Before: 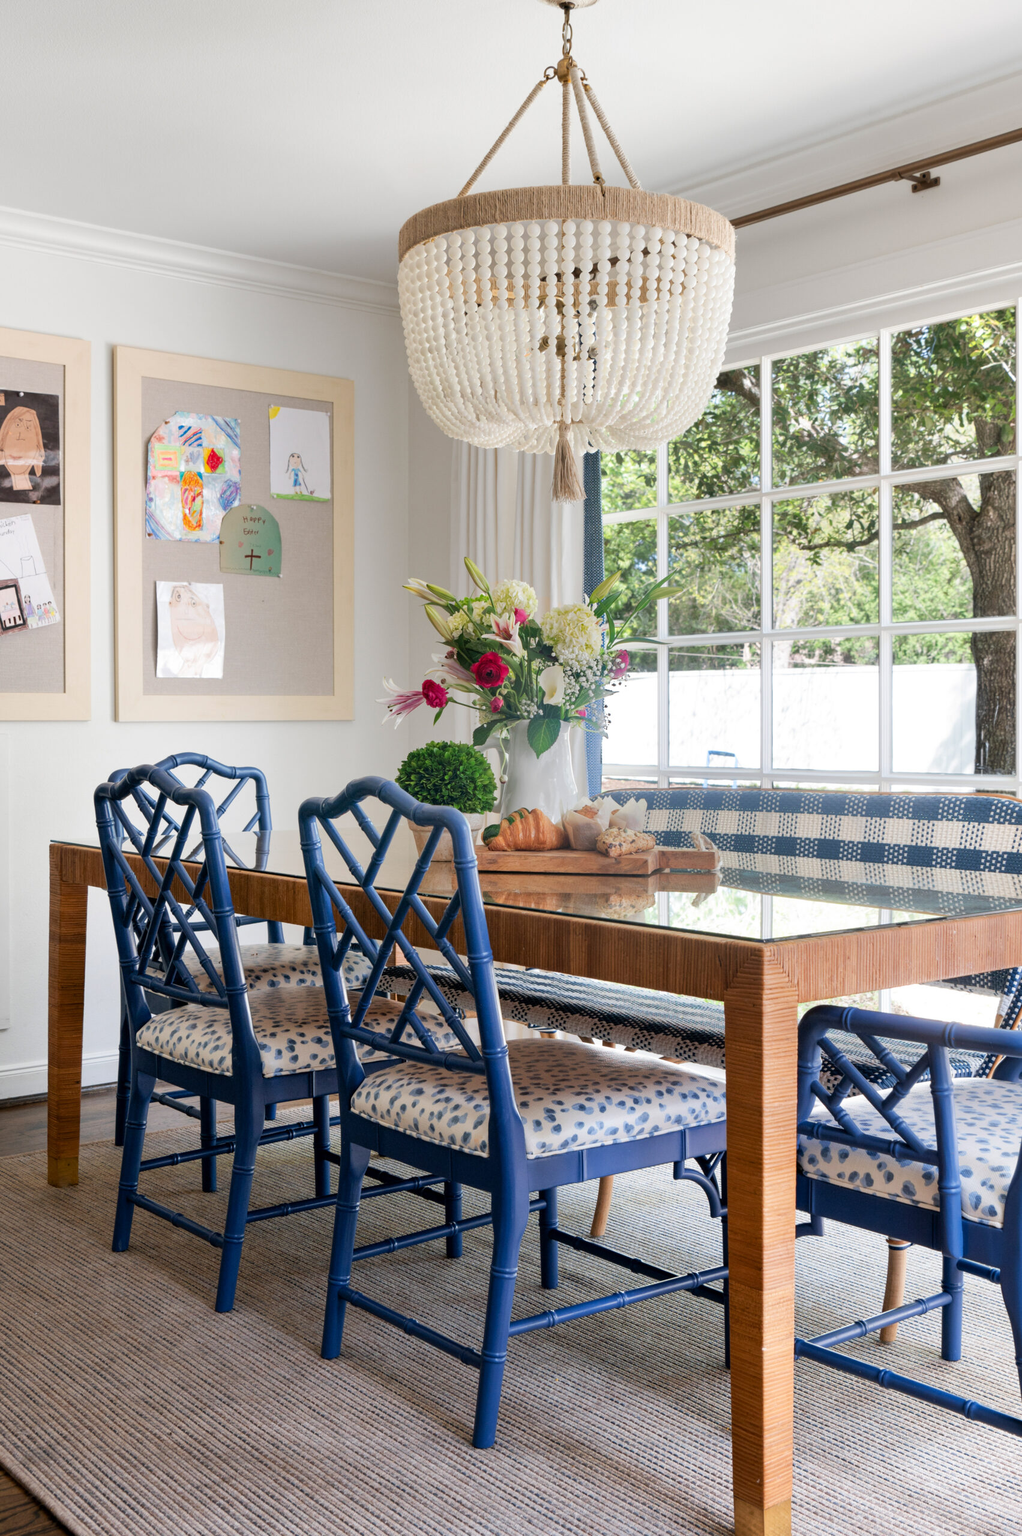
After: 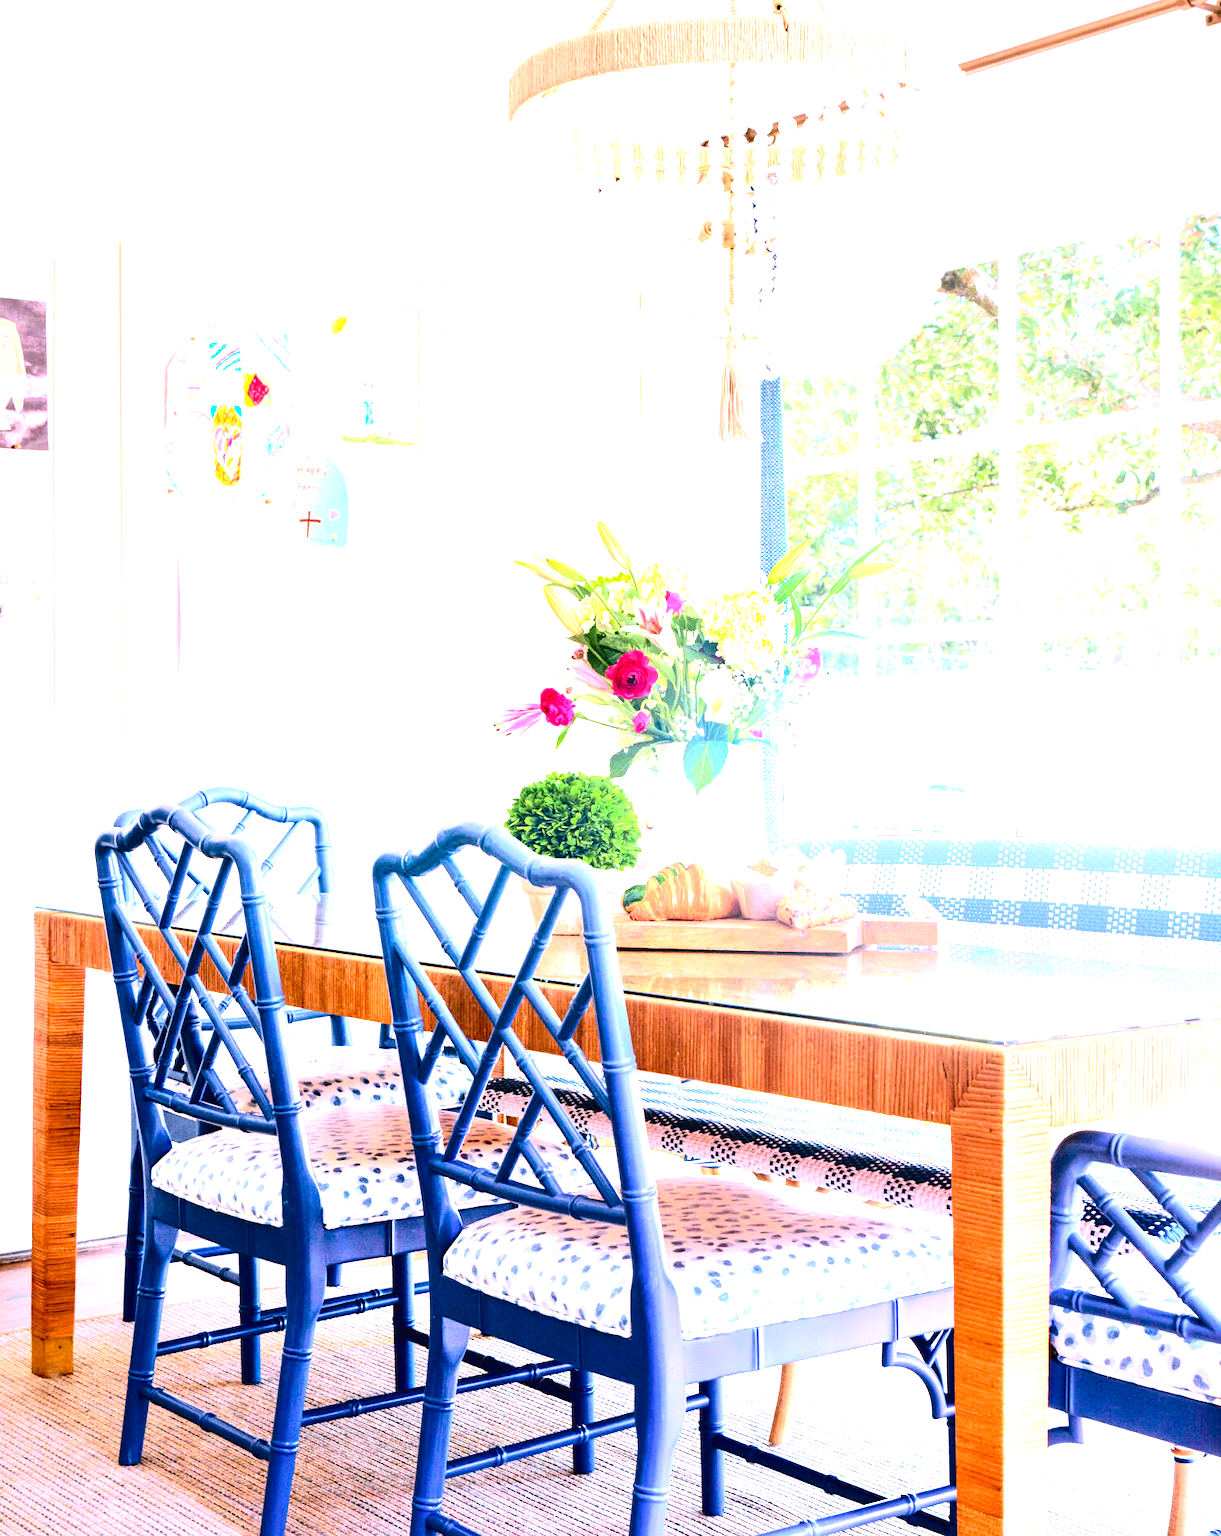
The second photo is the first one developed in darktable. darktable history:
crop and rotate: left 2.425%, top 11.305%, right 9.6%, bottom 15.08%
tone curve: curves: ch0 [(0, 0.023) (0.137, 0.069) (0.249, 0.163) (0.487, 0.491) (0.778, 0.858) (0.896, 0.94) (1, 0.988)]; ch1 [(0, 0) (0.396, 0.369) (0.483, 0.459) (0.498, 0.5) (0.515, 0.517) (0.562, 0.6) (0.611, 0.667) (0.692, 0.744) (0.798, 0.863) (1, 1)]; ch2 [(0, 0) (0.426, 0.398) (0.483, 0.481) (0.503, 0.503) (0.526, 0.527) (0.549, 0.59) (0.62, 0.666) (0.705, 0.755) (0.985, 0.966)], color space Lab, independent channels
exposure: black level correction 0.001, exposure 2.607 EV, compensate exposure bias true, compensate highlight preservation false
white balance: red 1.042, blue 1.17
